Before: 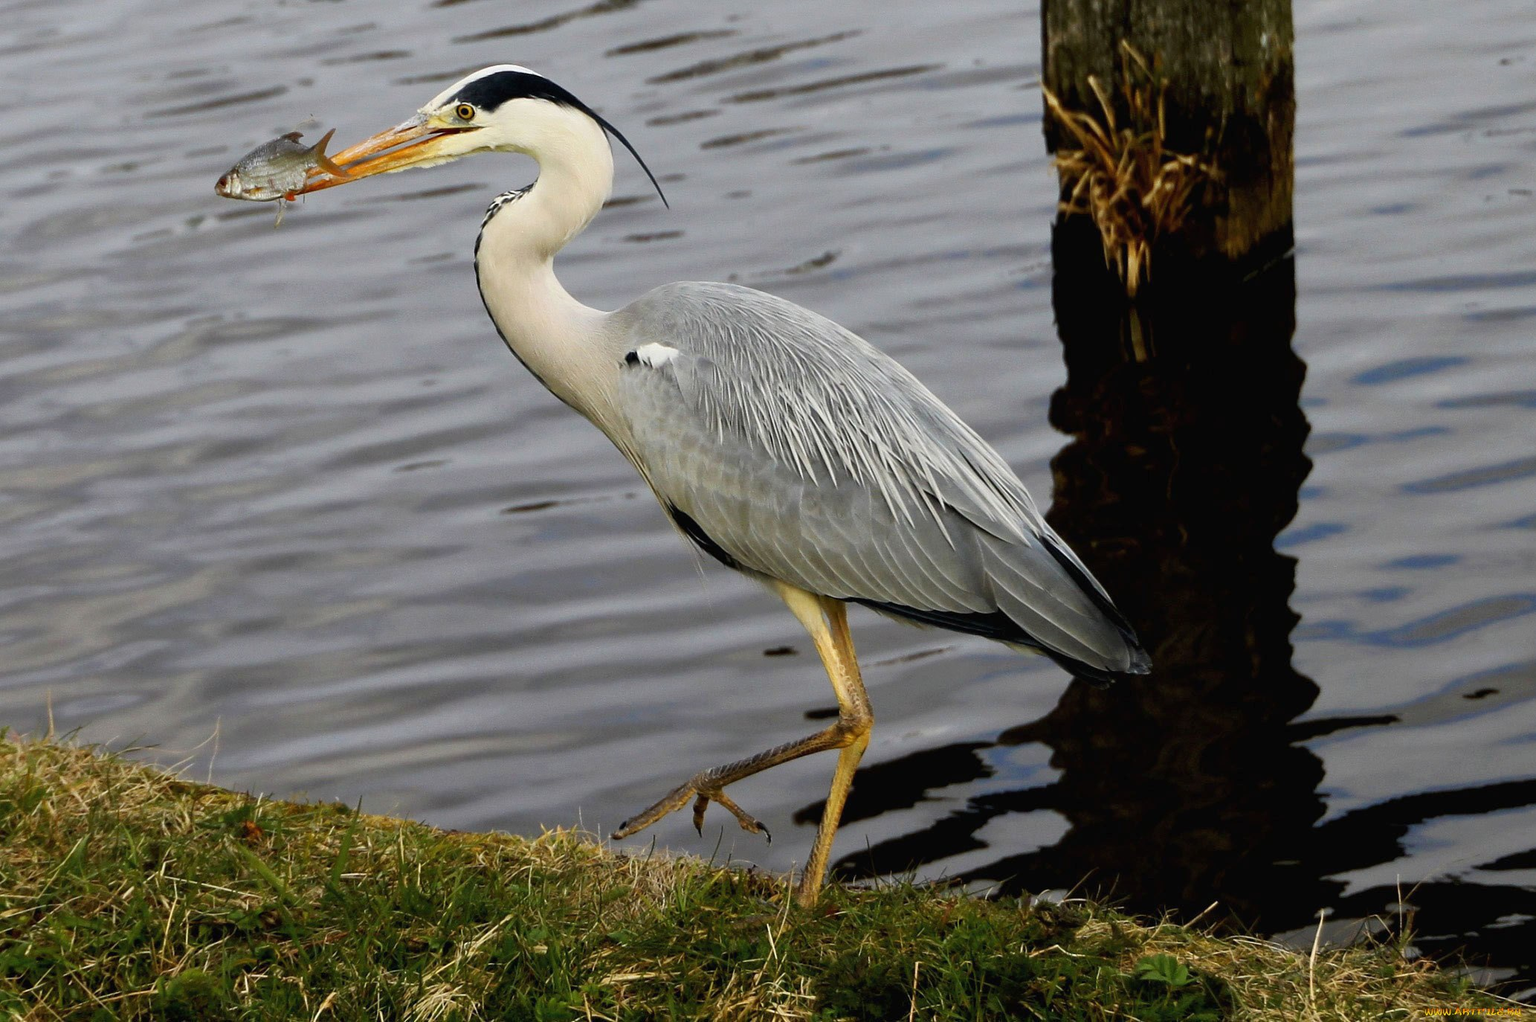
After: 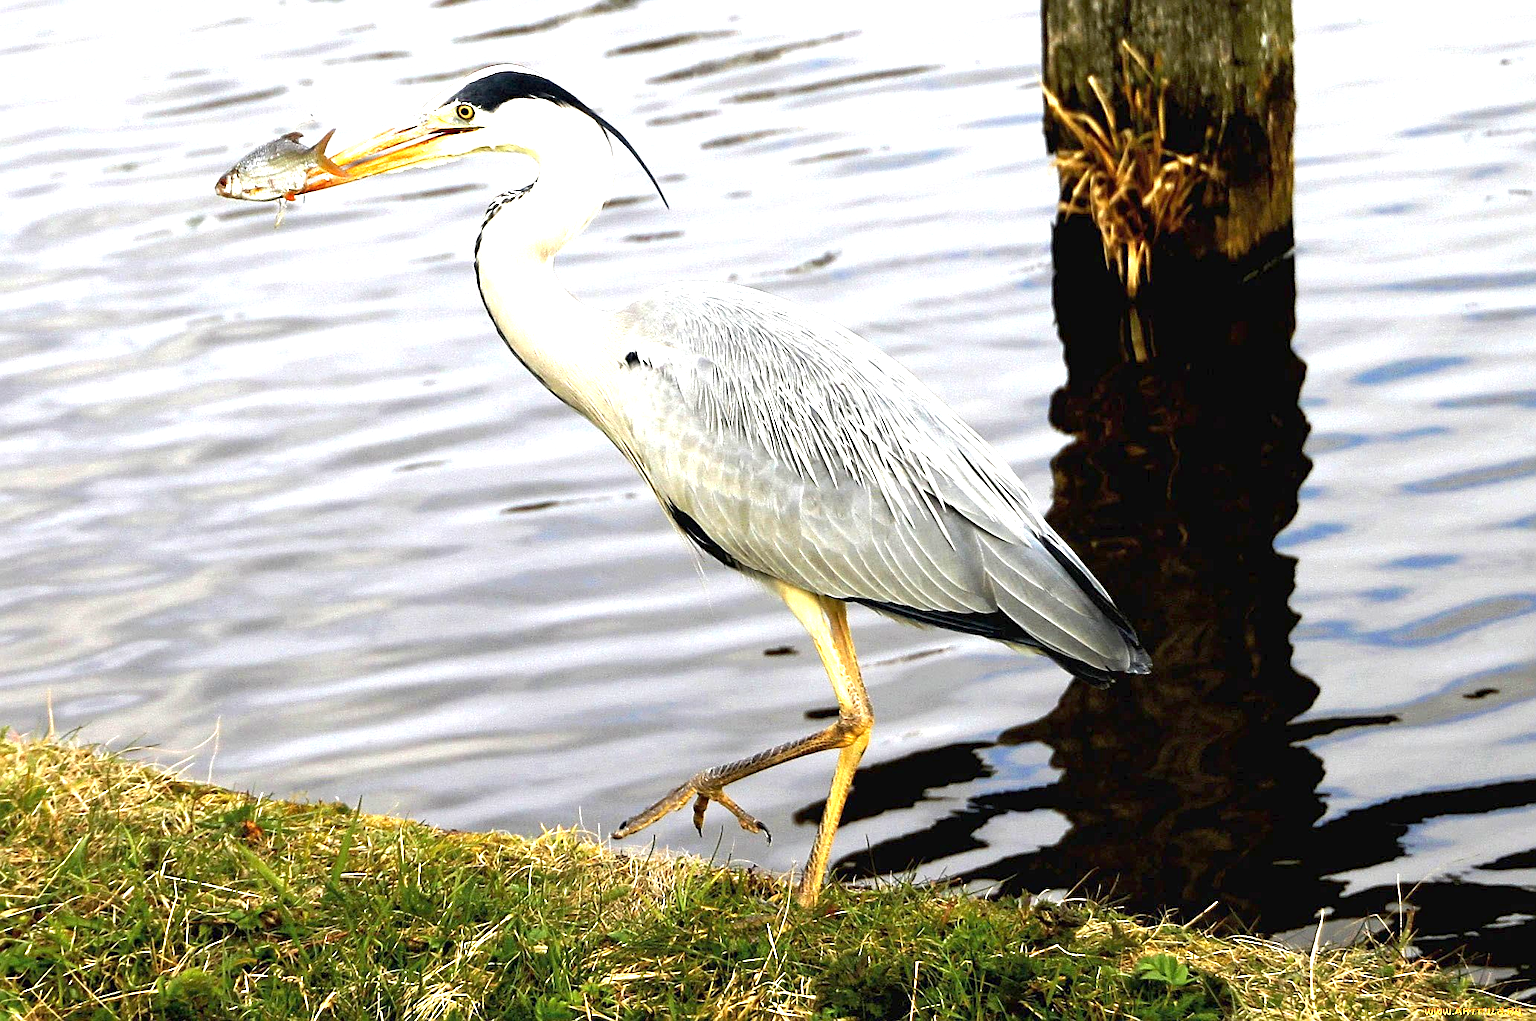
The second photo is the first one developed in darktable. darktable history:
exposure: black level correction 0.001, exposure 1.736 EV, compensate highlight preservation false
sharpen: on, module defaults
